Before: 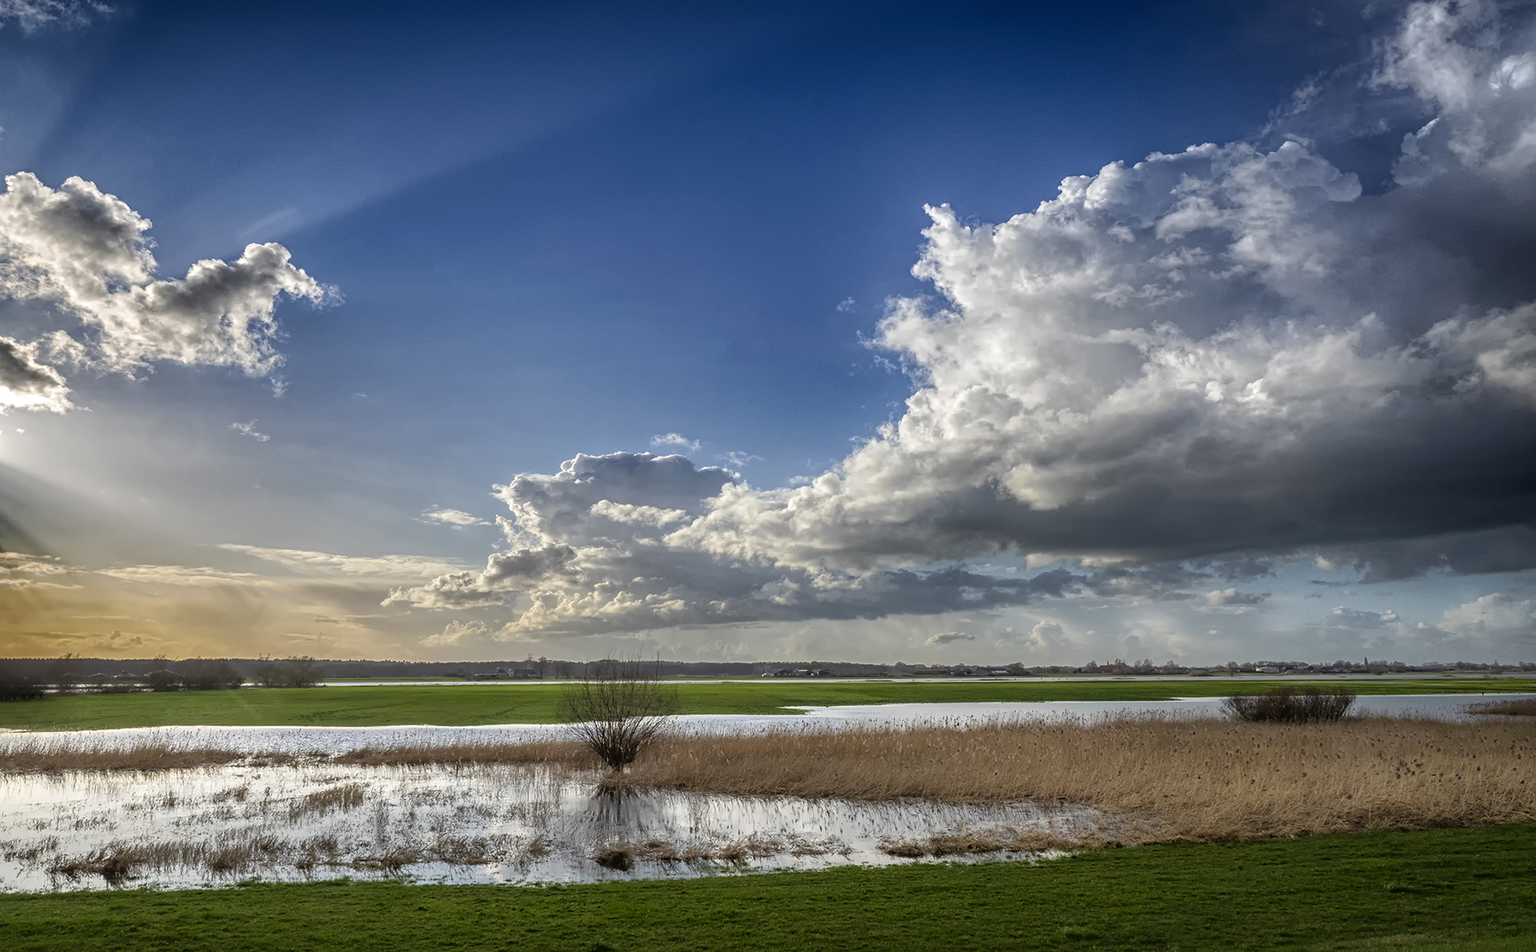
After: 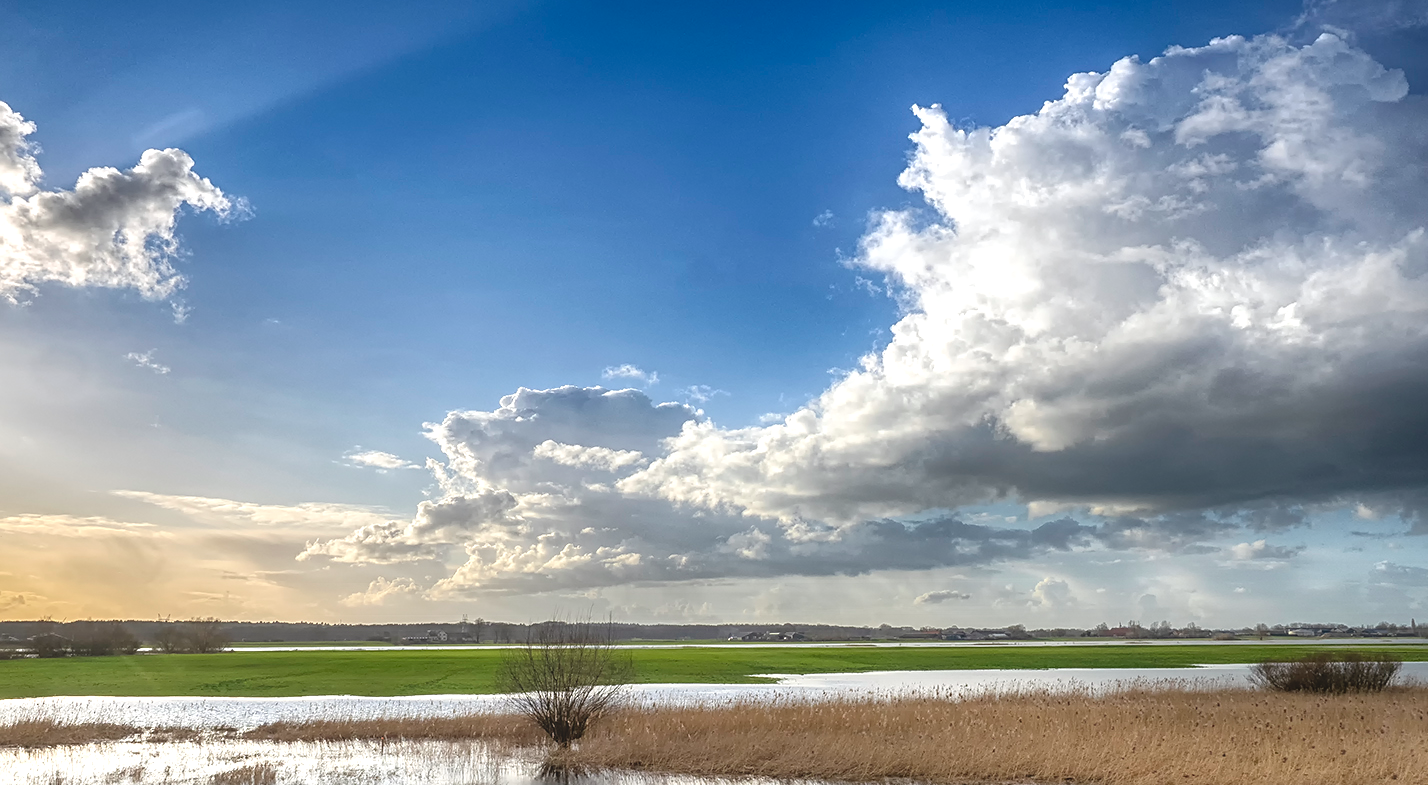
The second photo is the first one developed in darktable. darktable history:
exposure: exposure 0.657 EV, compensate highlight preservation false
local contrast: on, module defaults
contrast equalizer: octaves 7, y [[0.6 ×6], [0.55 ×6], [0 ×6], [0 ×6], [0 ×6]], mix -1
crop: left 7.856%, top 11.836%, right 10.12%, bottom 15.387%
sharpen: radius 1.864, amount 0.398, threshold 1.271
